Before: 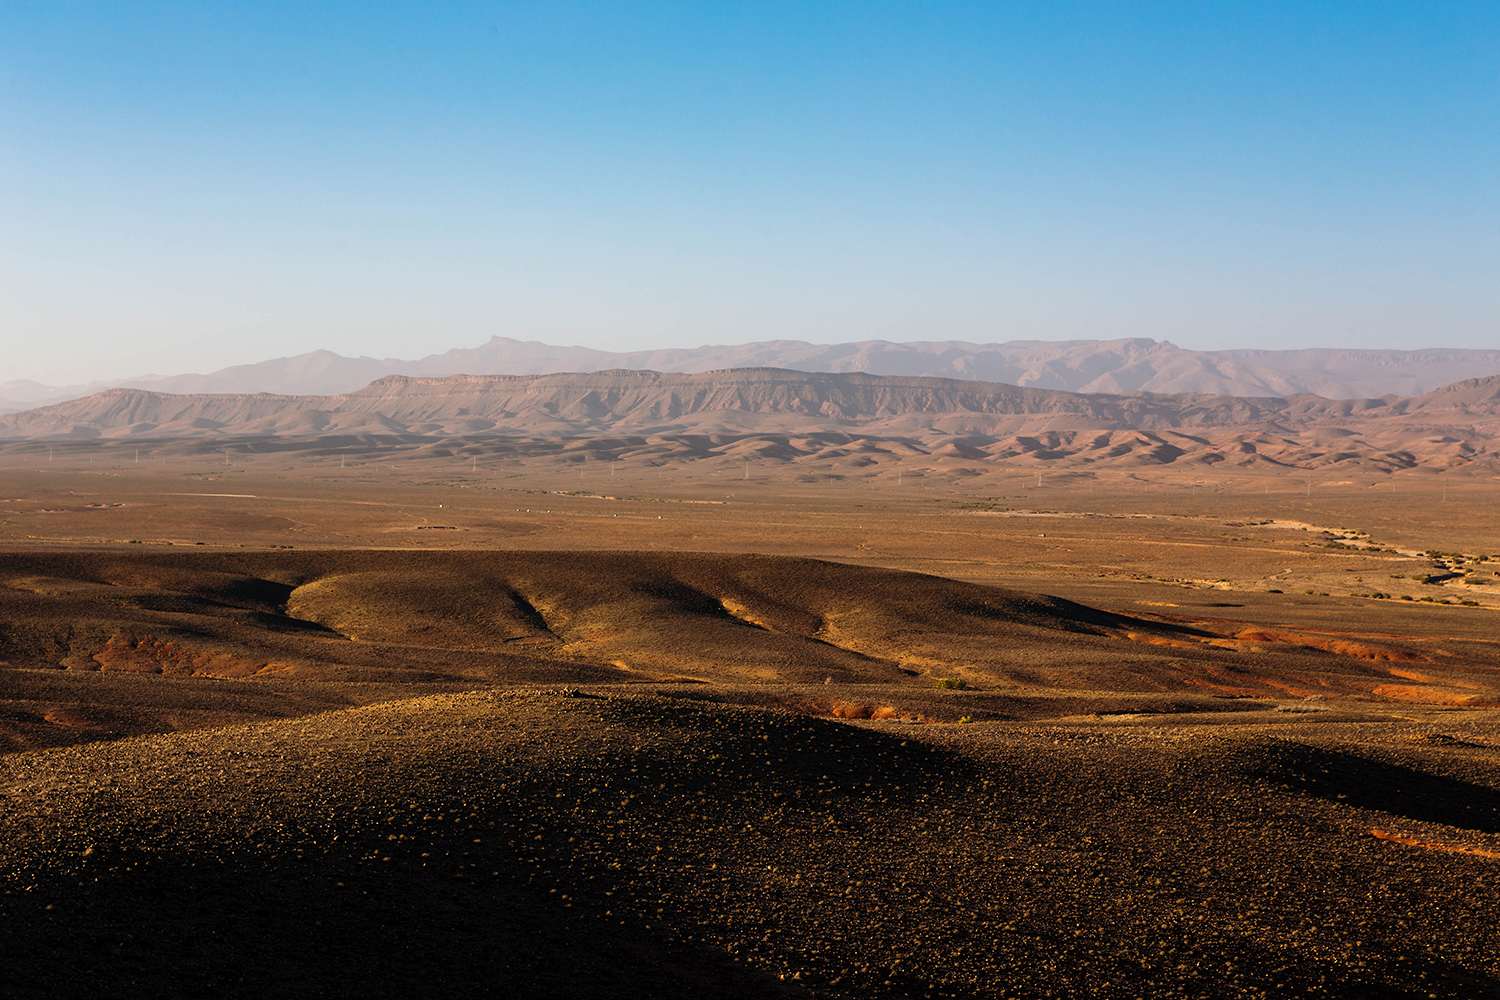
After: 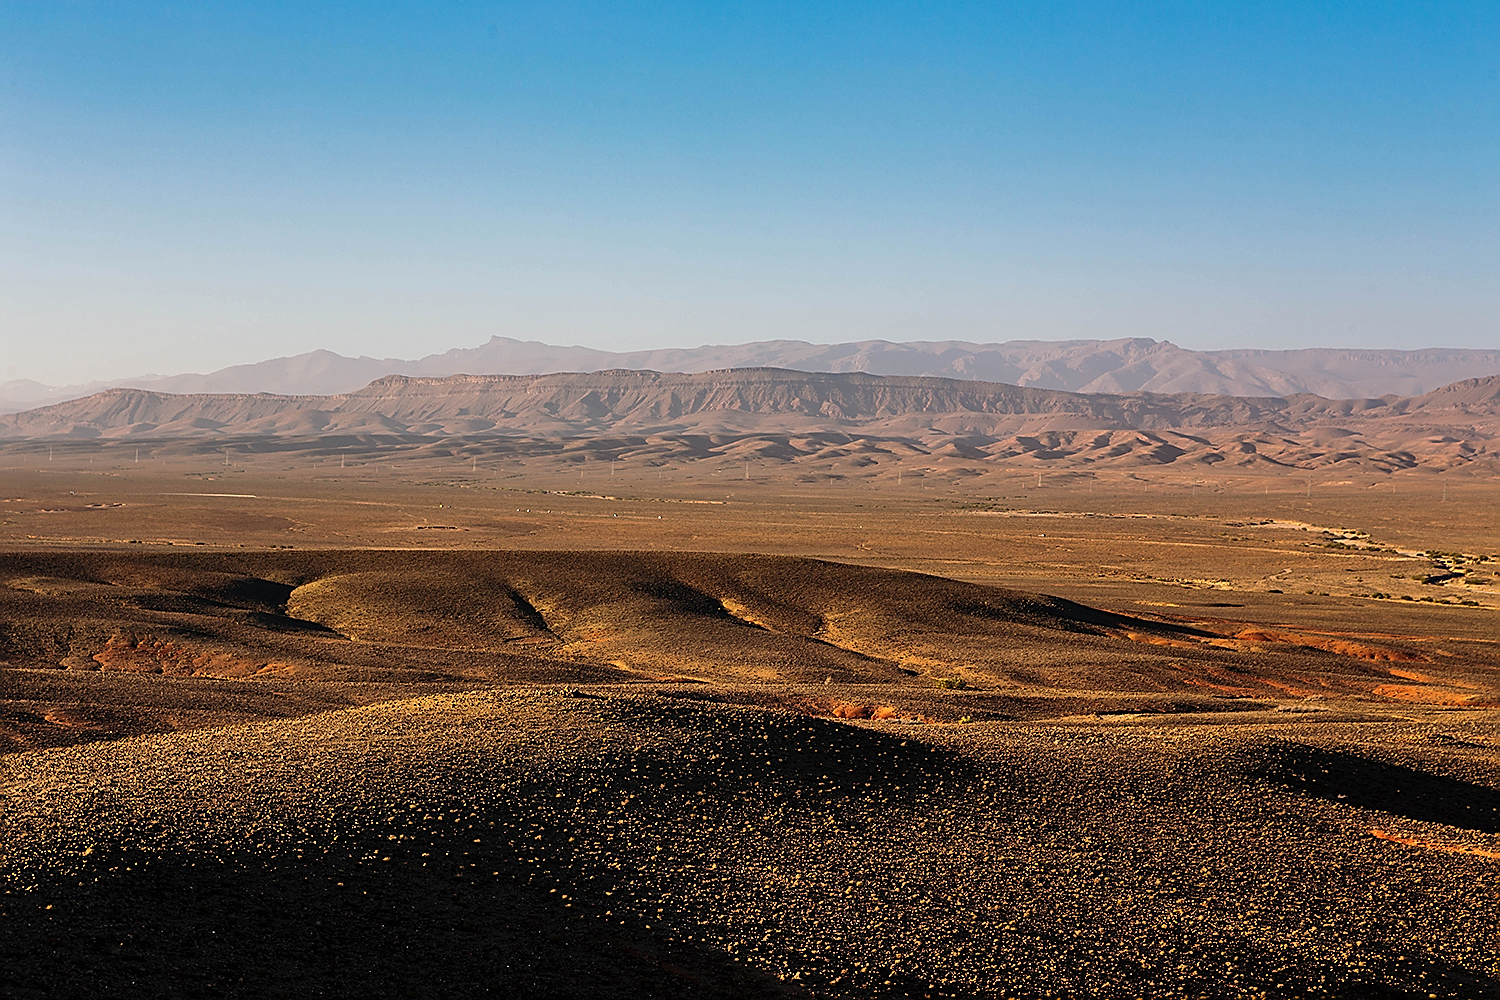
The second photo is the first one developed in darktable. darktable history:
shadows and highlights: low approximation 0.01, soften with gaussian
sharpen: radius 1.4, amount 1.25, threshold 0.7
